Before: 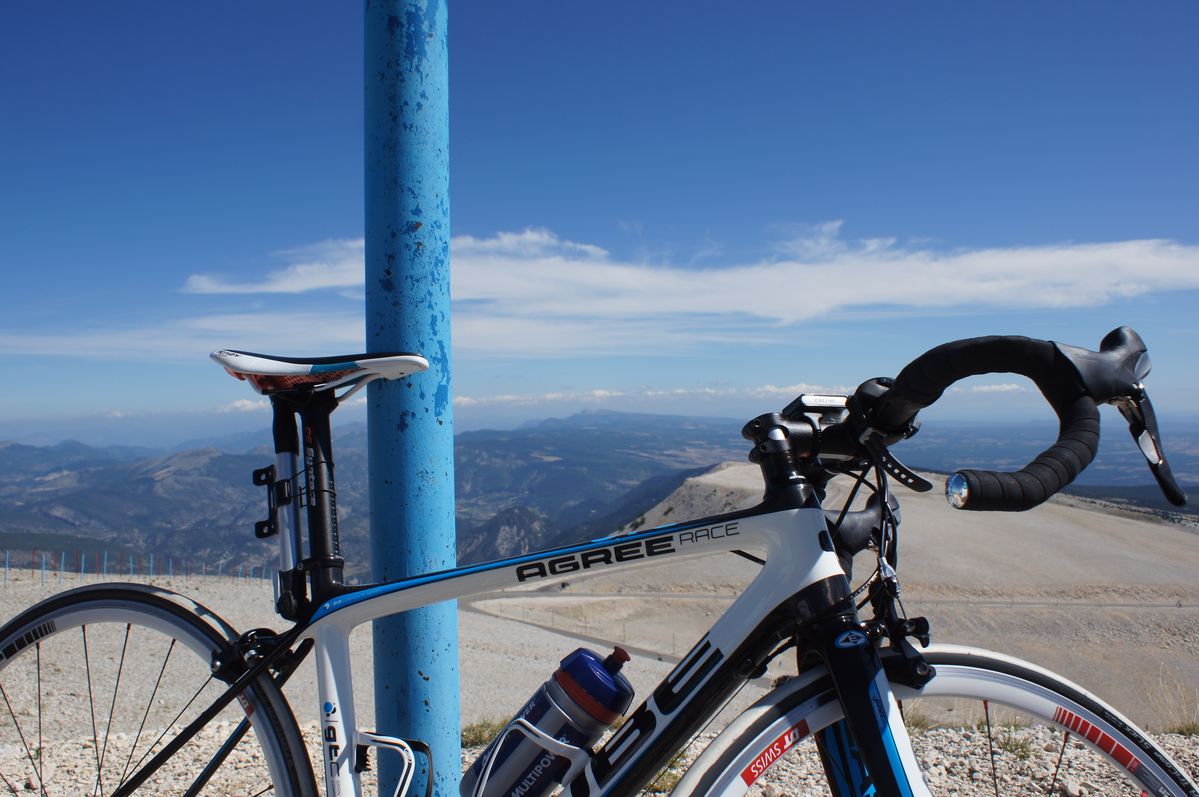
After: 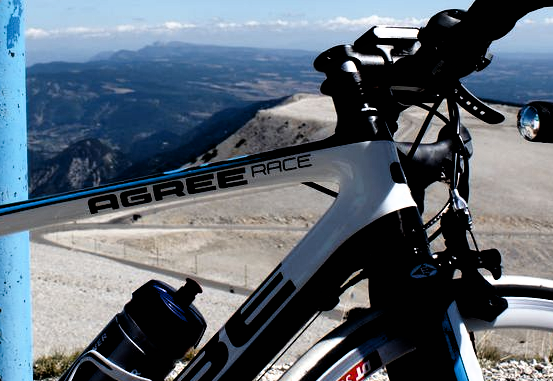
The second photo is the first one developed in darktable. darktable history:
exposure: black level correction 0.03, exposure -0.079 EV, compensate highlight preservation false
crop: left 35.72%, top 46.222%, right 18.095%, bottom 5.912%
filmic rgb: black relative exposure -8.23 EV, white relative exposure 2.24 EV, threshold 5.95 EV, hardness 7.11, latitude 85.16%, contrast 1.703, highlights saturation mix -3.84%, shadows ↔ highlights balance -2.19%, enable highlight reconstruction true
shadows and highlights: shadows 19.93, highlights -19.32, soften with gaussian
